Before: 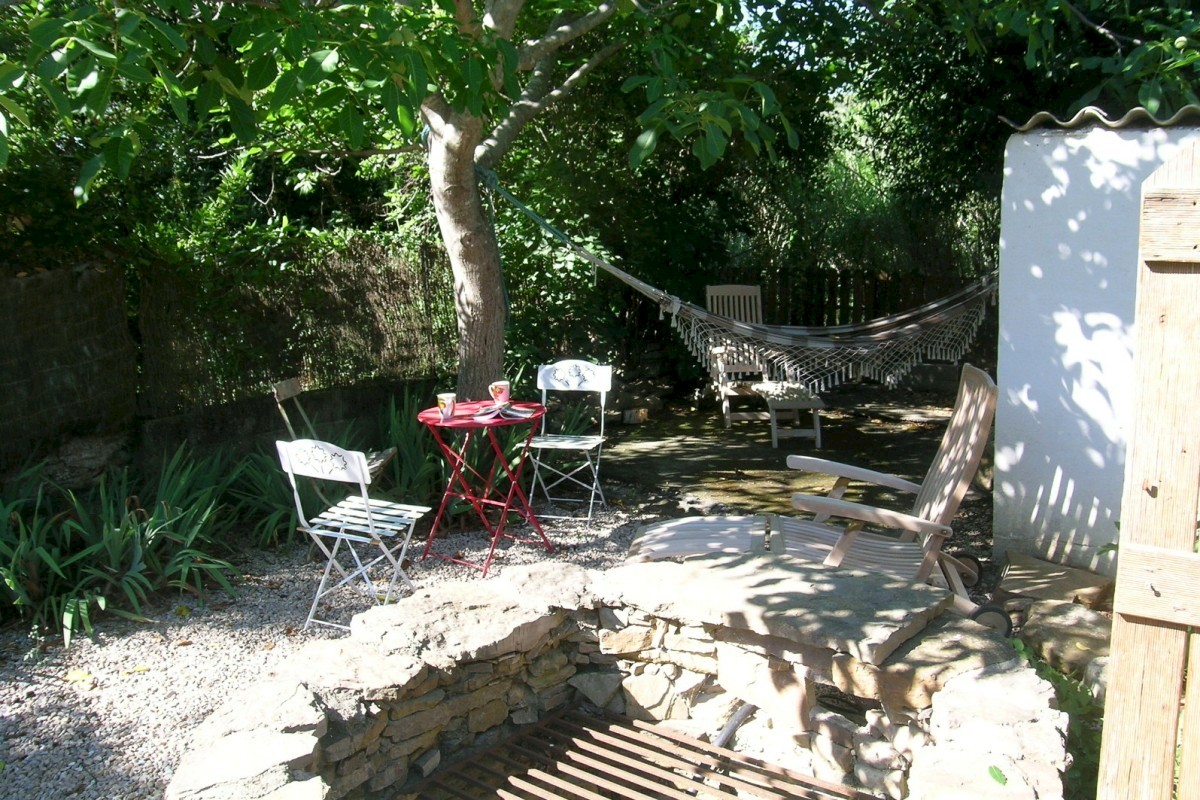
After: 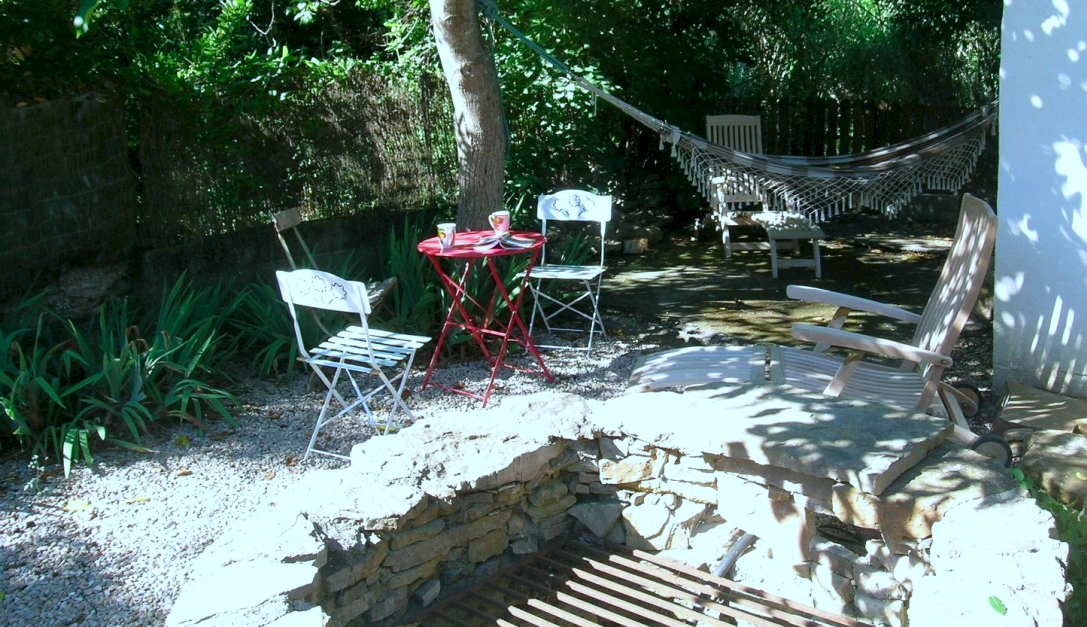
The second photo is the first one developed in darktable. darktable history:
crop: top 21.336%, right 9.334%, bottom 0.263%
color calibration: illuminant F (fluorescent), F source F9 (Cool White Deluxe 4150 K) – high CRI, x 0.374, y 0.373, temperature 4161.48 K, saturation algorithm version 1 (2020)
contrast brightness saturation: saturation 0.099
